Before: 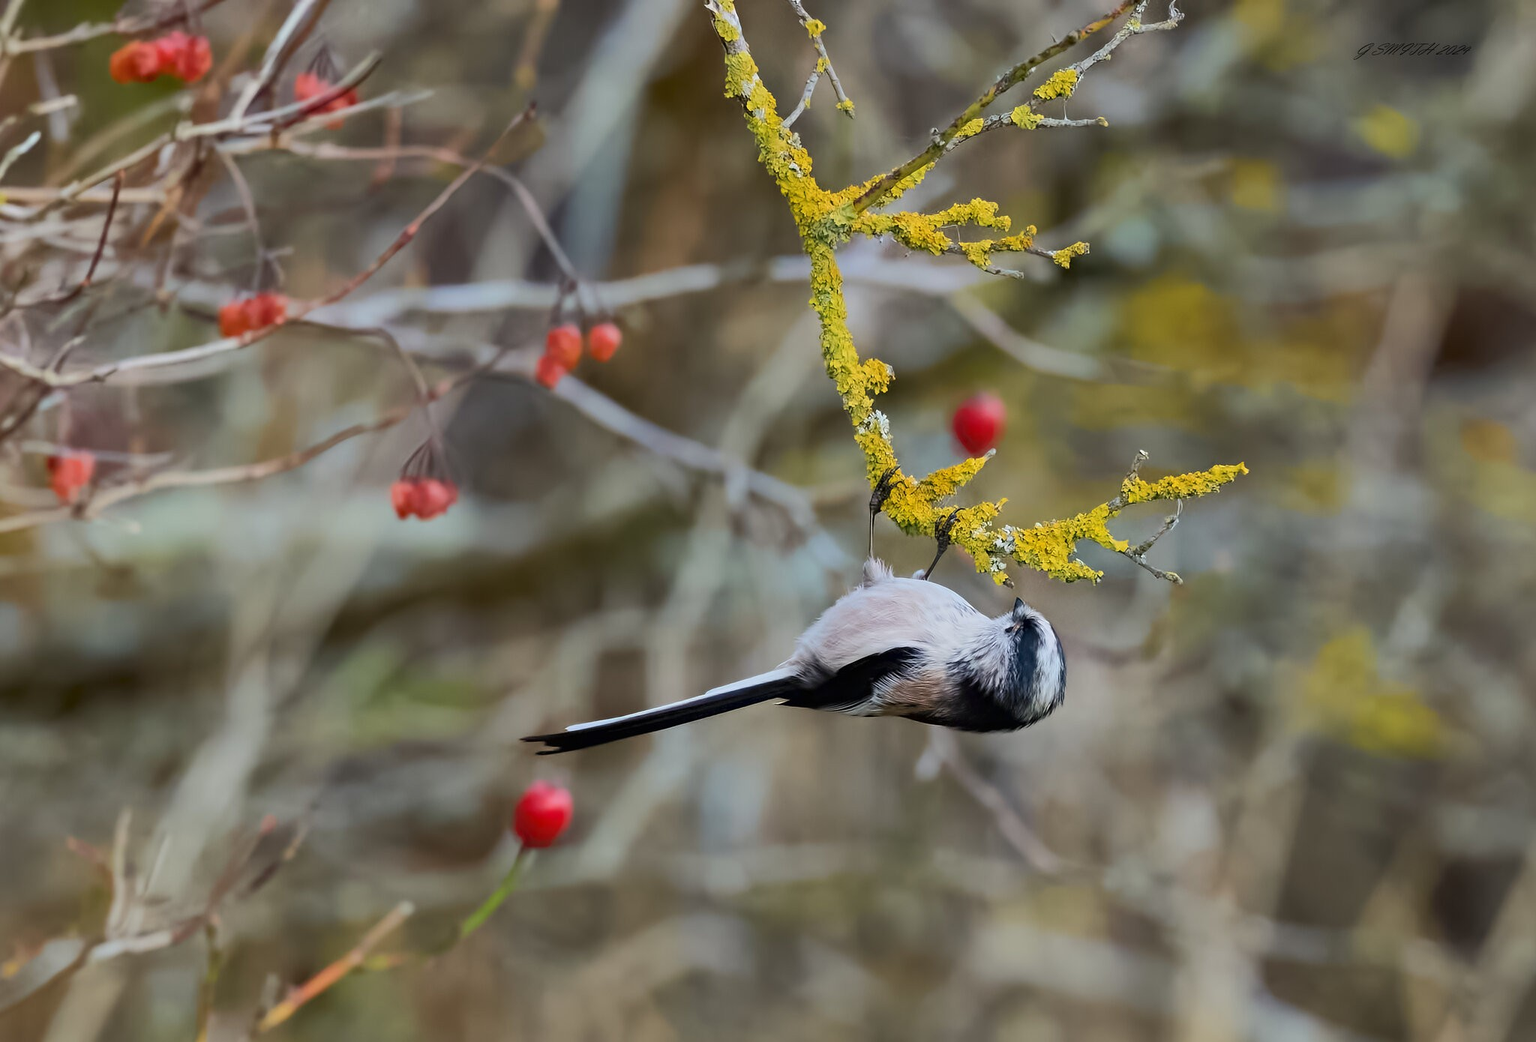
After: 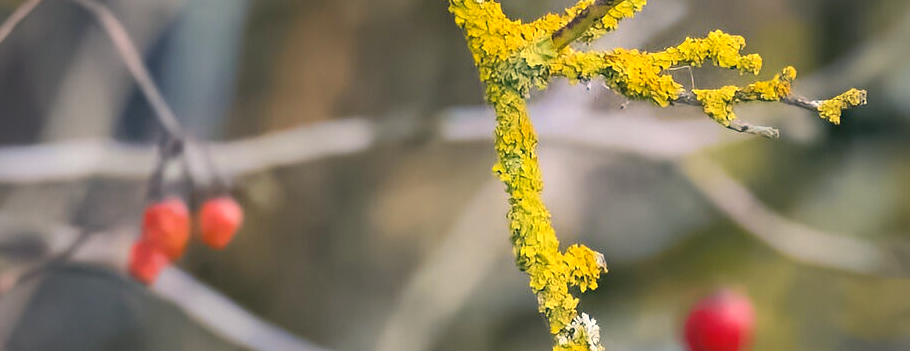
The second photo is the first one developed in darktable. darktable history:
color correction: highlights a* 10.34, highlights b* 13.94, shadows a* -9.94, shadows b* -15.07
vignetting: on, module defaults
exposure: exposure 0.506 EV, compensate highlight preservation false
shadows and highlights: shadows 52.36, highlights -28.44, soften with gaussian
crop: left 28.661%, top 16.843%, right 26.856%, bottom 57.839%
